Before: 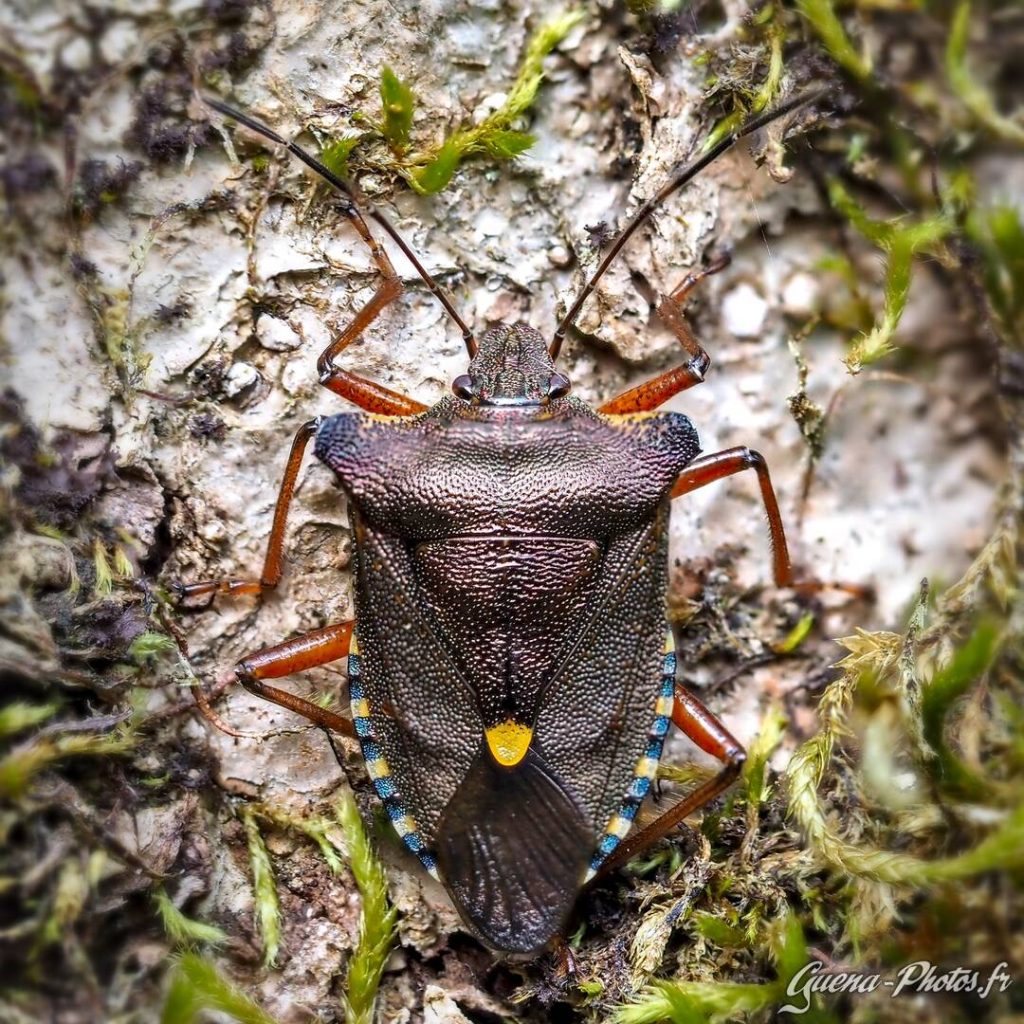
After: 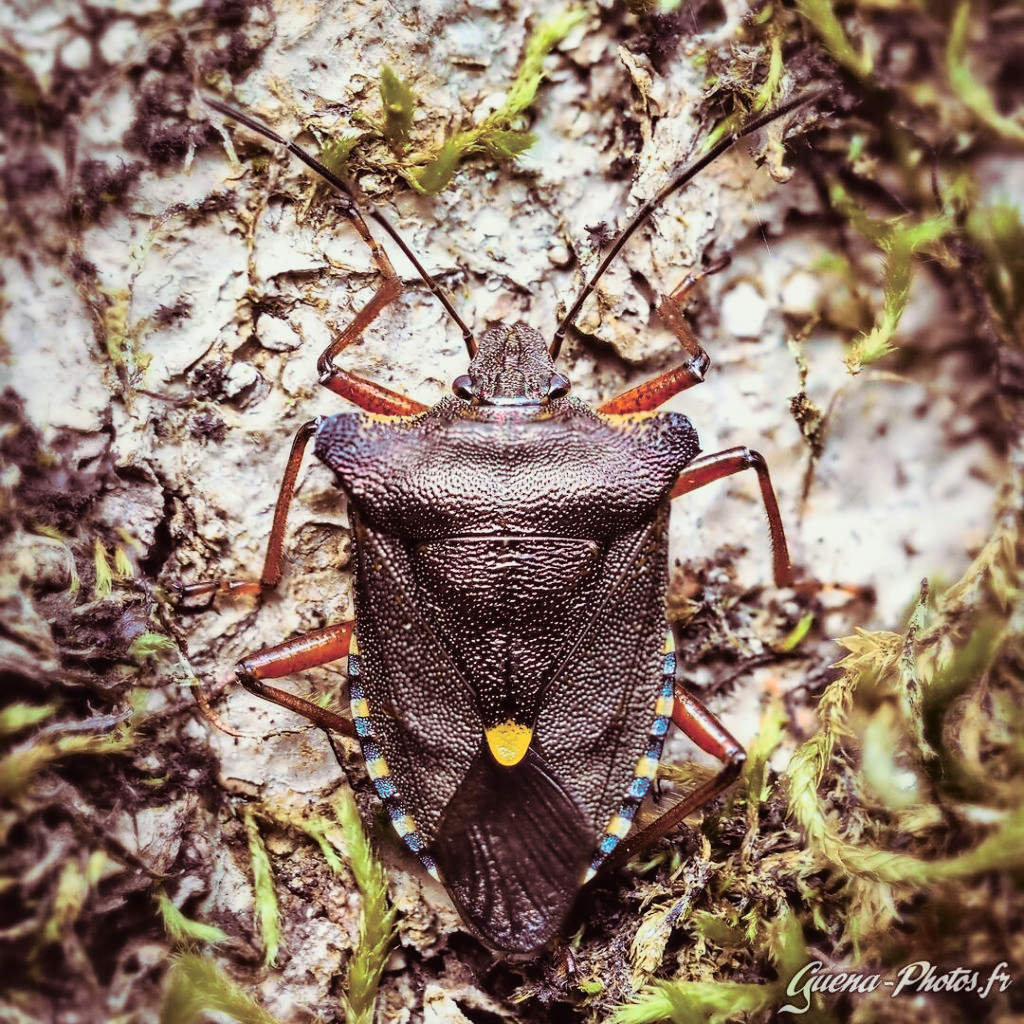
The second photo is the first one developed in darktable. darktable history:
split-toning: shadows › hue 360°
tone curve: curves: ch0 [(0, 0.022) (0.114, 0.096) (0.282, 0.299) (0.456, 0.51) (0.613, 0.693) (0.786, 0.843) (0.999, 0.949)]; ch1 [(0, 0) (0.384, 0.365) (0.463, 0.447) (0.486, 0.474) (0.503, 0.5) (0.535, 0.522) (0.555, 0.546) (0.593, 0.599) (0.755, 0.793) (1, 1)]; ch2 [(0, 0) (0.369, 0.375) (0.449, 0.434) (0.501, 0.5) (0.528, 0.517) (0.561, 0.57) (0.612, 0.631) (0.668, 0.659) (1, 1)], color space Lab, independent channels, preserve colors none
